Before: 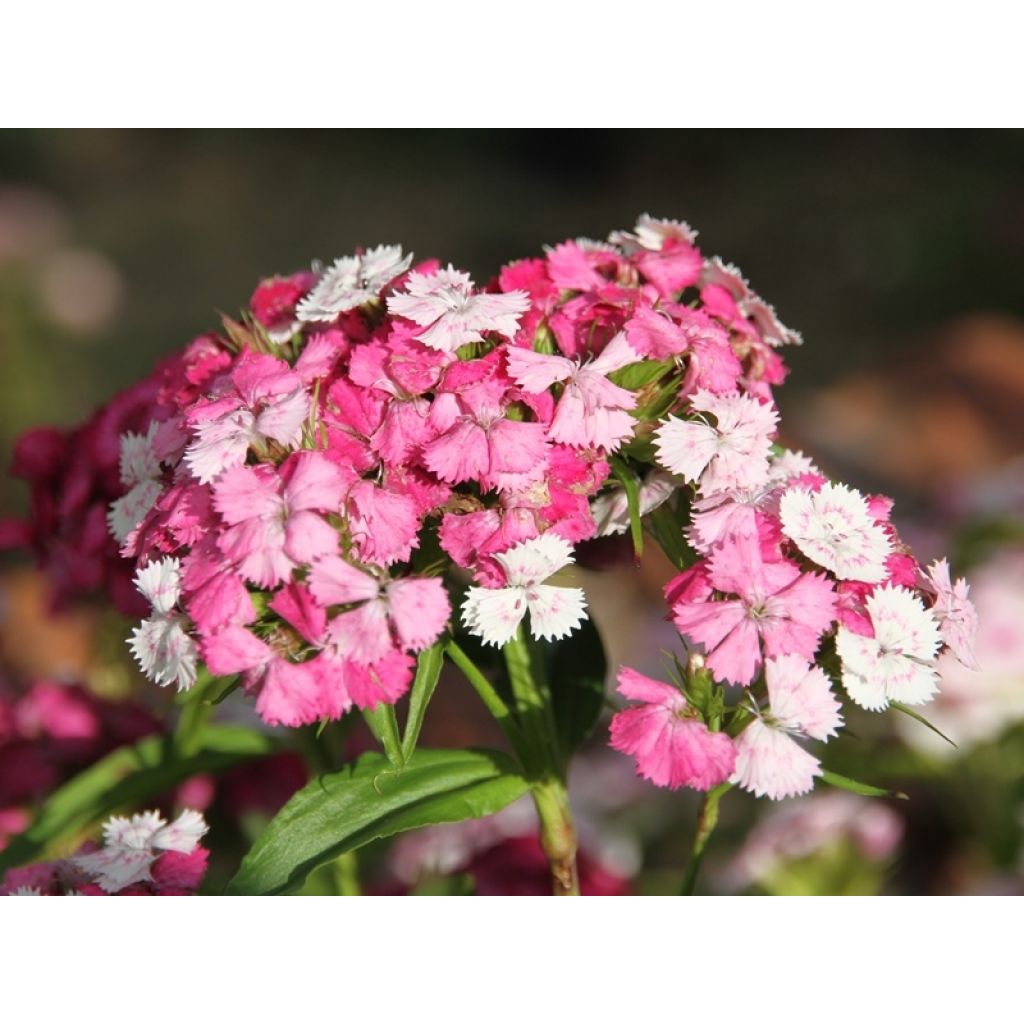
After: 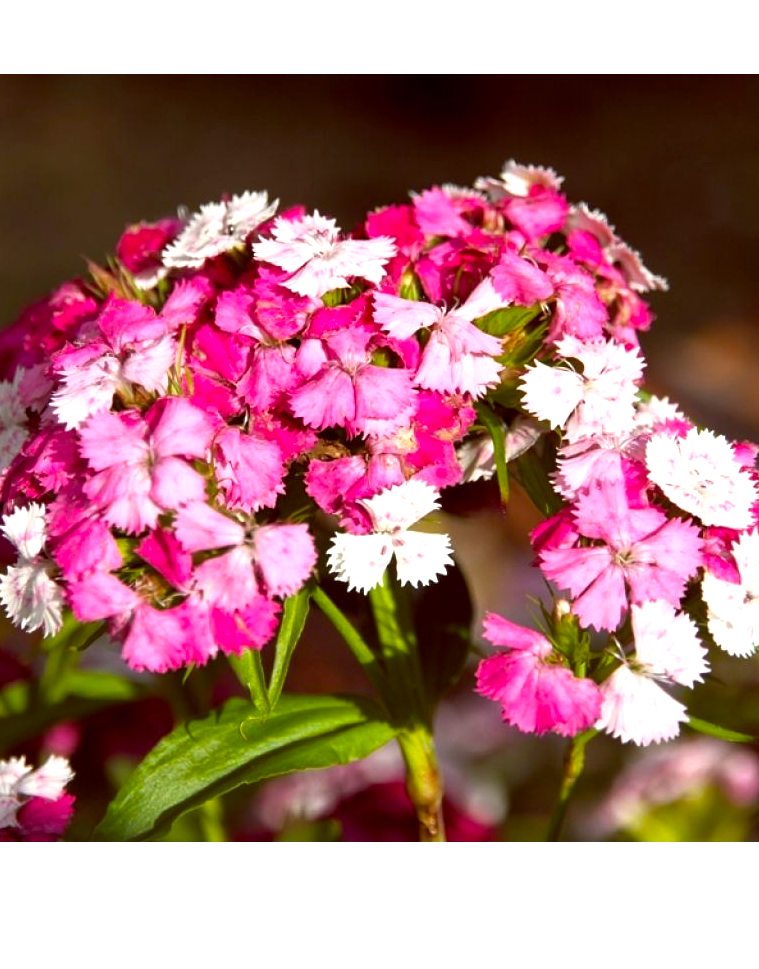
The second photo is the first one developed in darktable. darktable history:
crop and rotate: left 13.167%, top 5.355%, right 12.625%
color balance rgb: global offset › luminance -0.183%, global offset › chroma 0.271%, linear chroma grading › global chroma 25.541%, perceptual saturation grading › global saturation 9.601%, perceptual brilliance grading › global brilliance 15.748%, perceptual brilliance grading › shadows -35.283%
